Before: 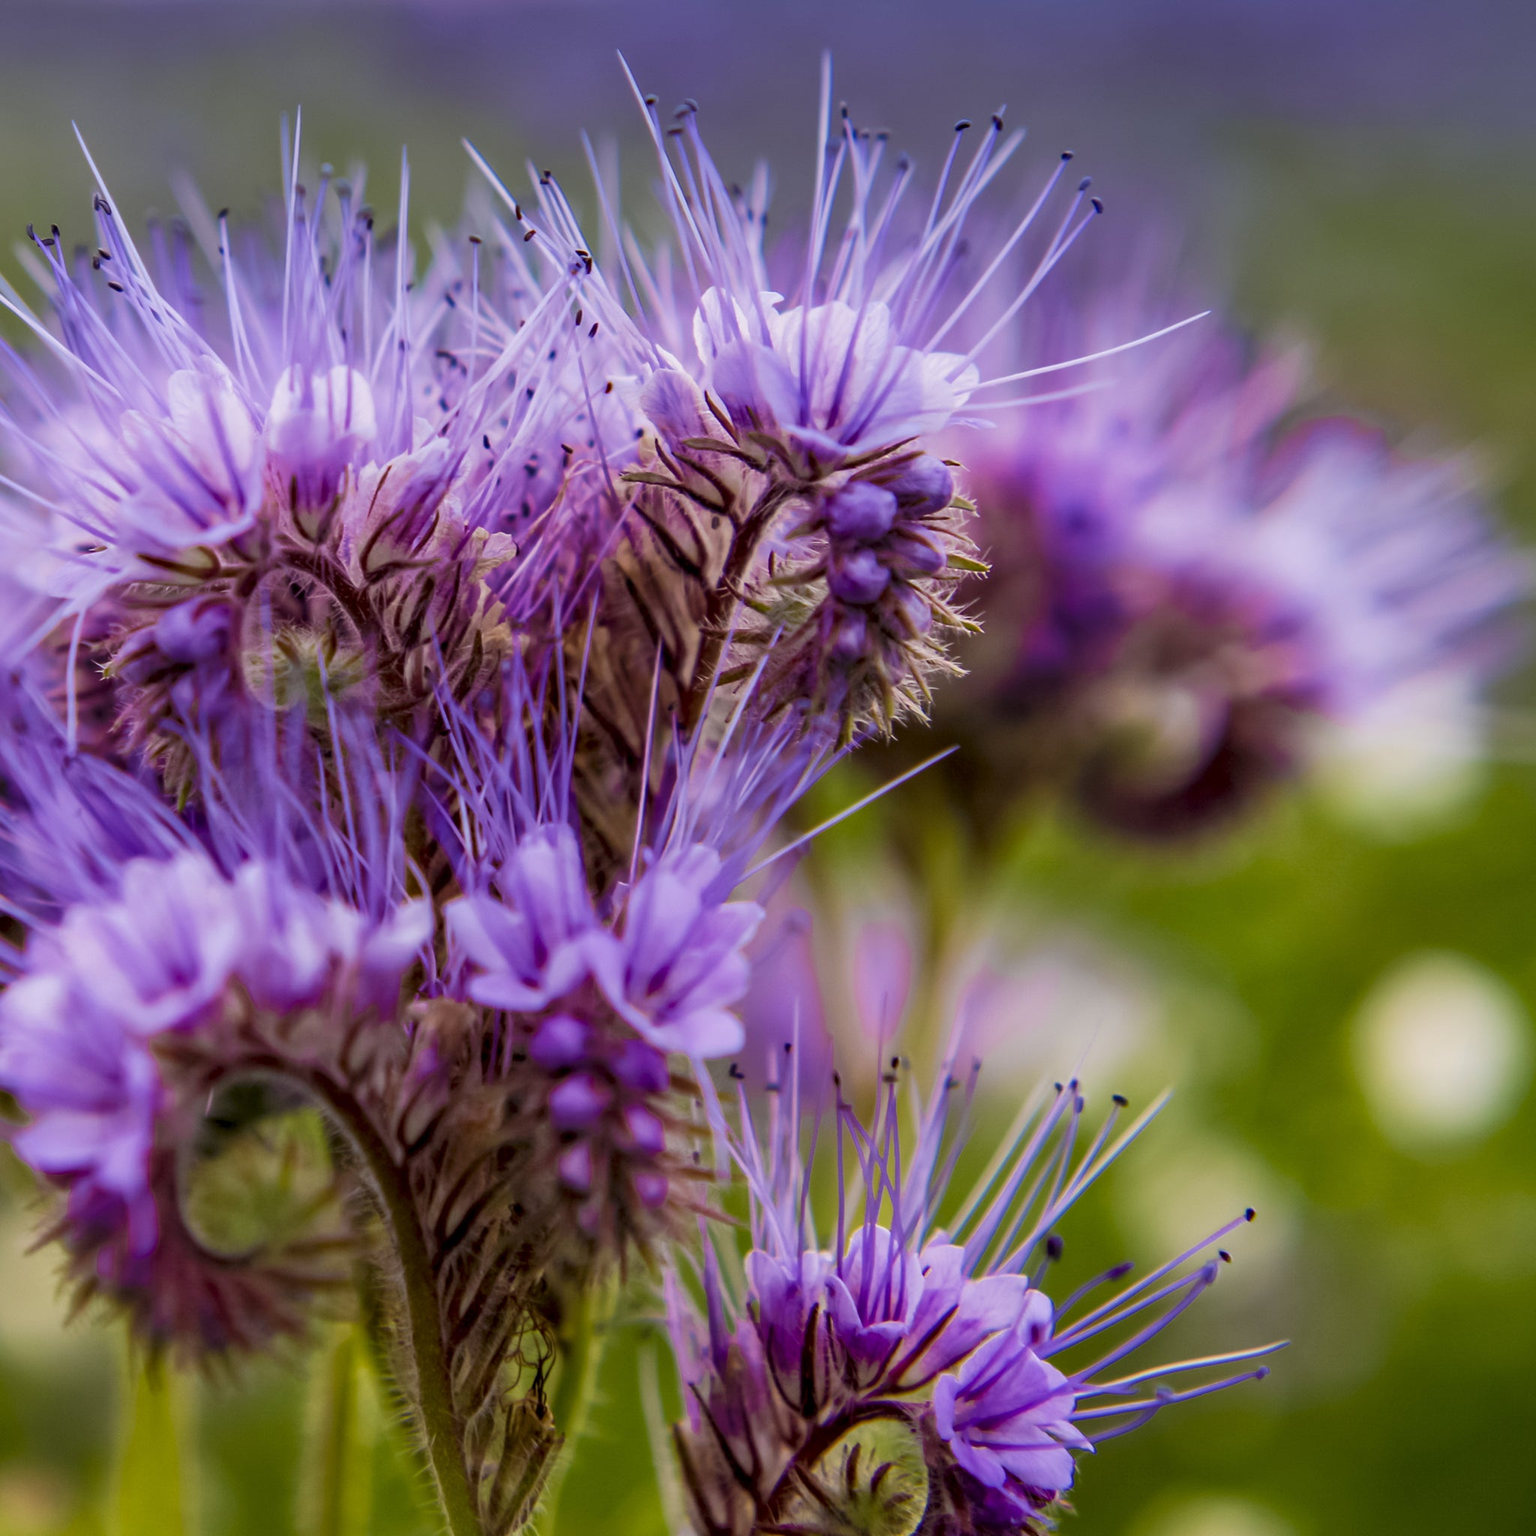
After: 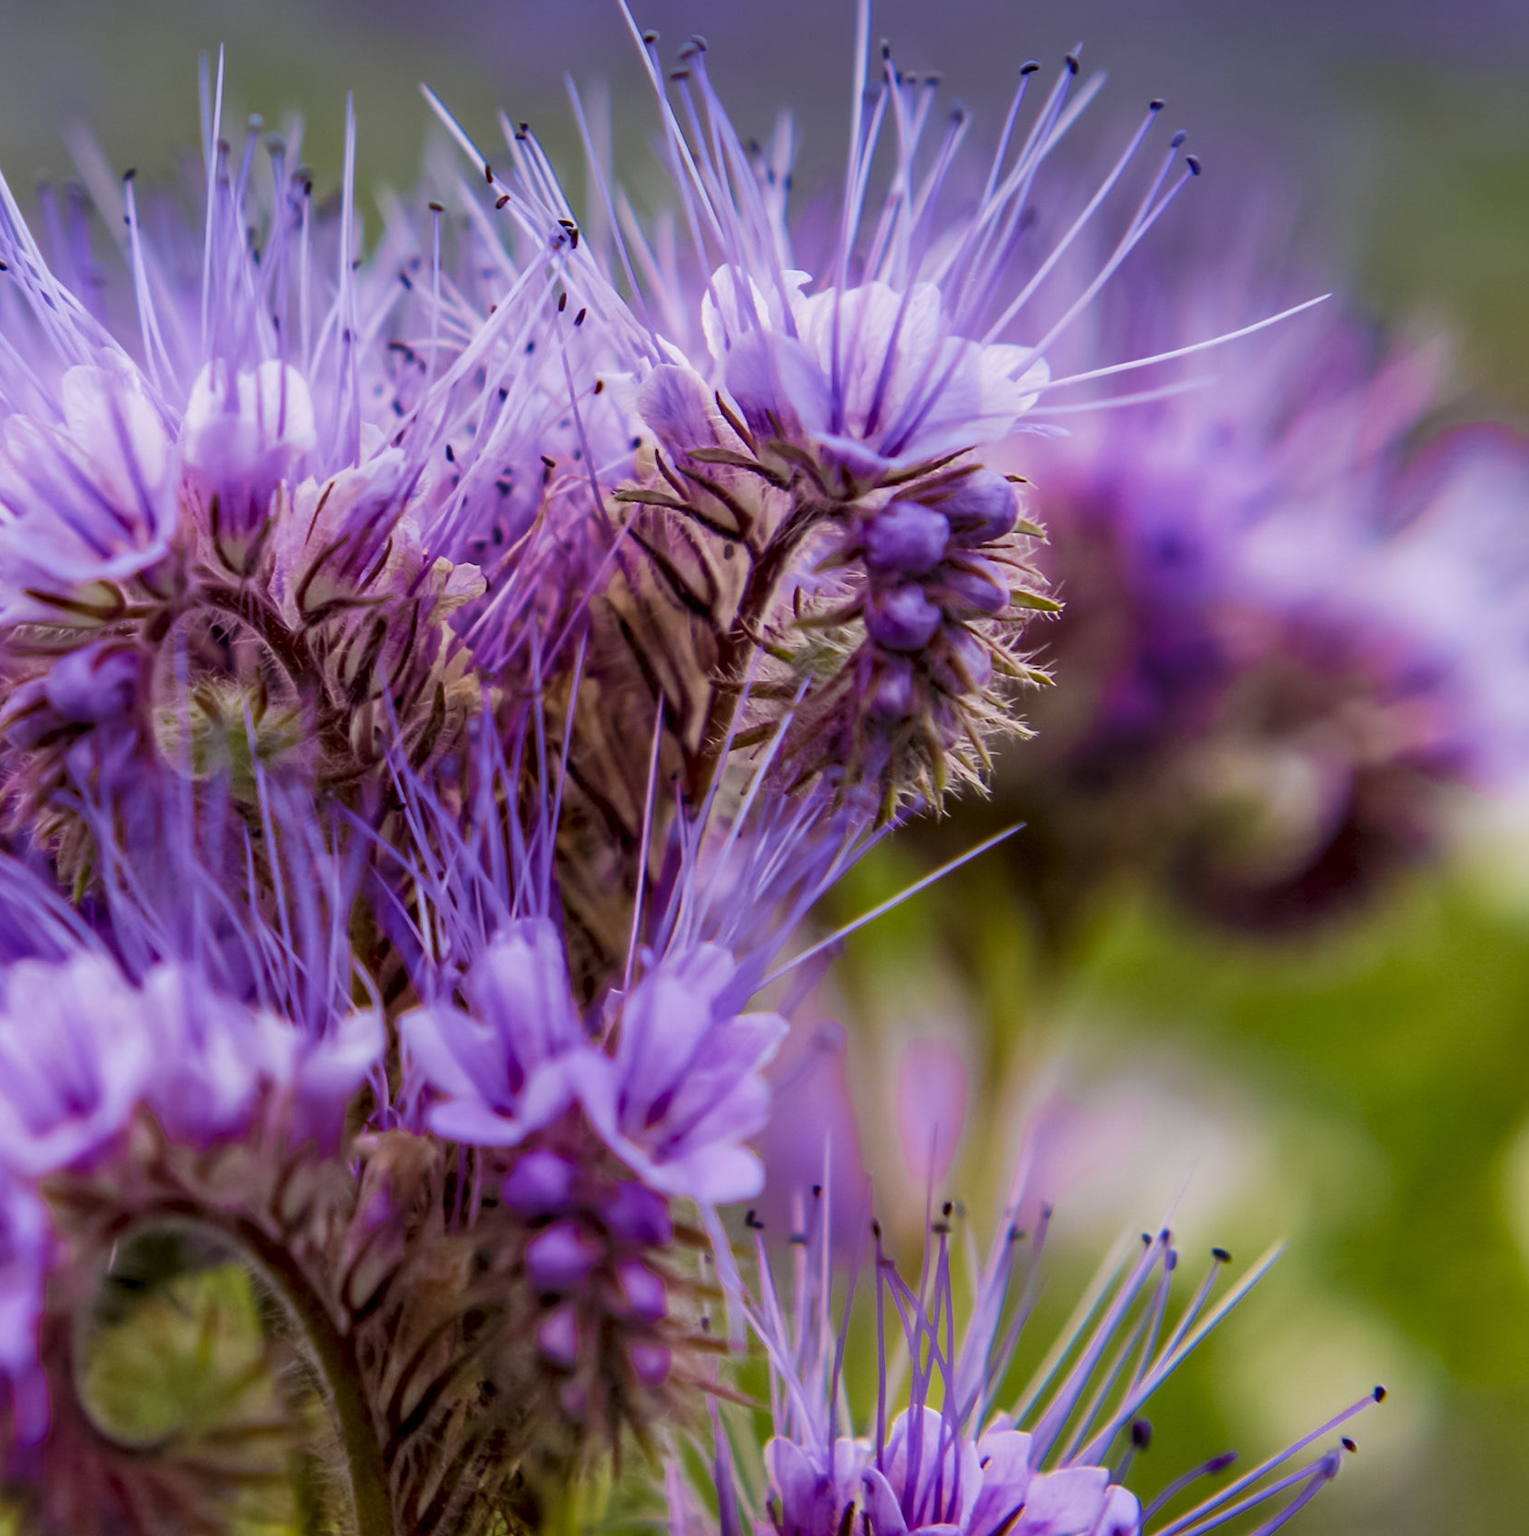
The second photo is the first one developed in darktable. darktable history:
crop and rotate: left 7.637%, top 4.564%, right 10.558%, bottom 13.263%
